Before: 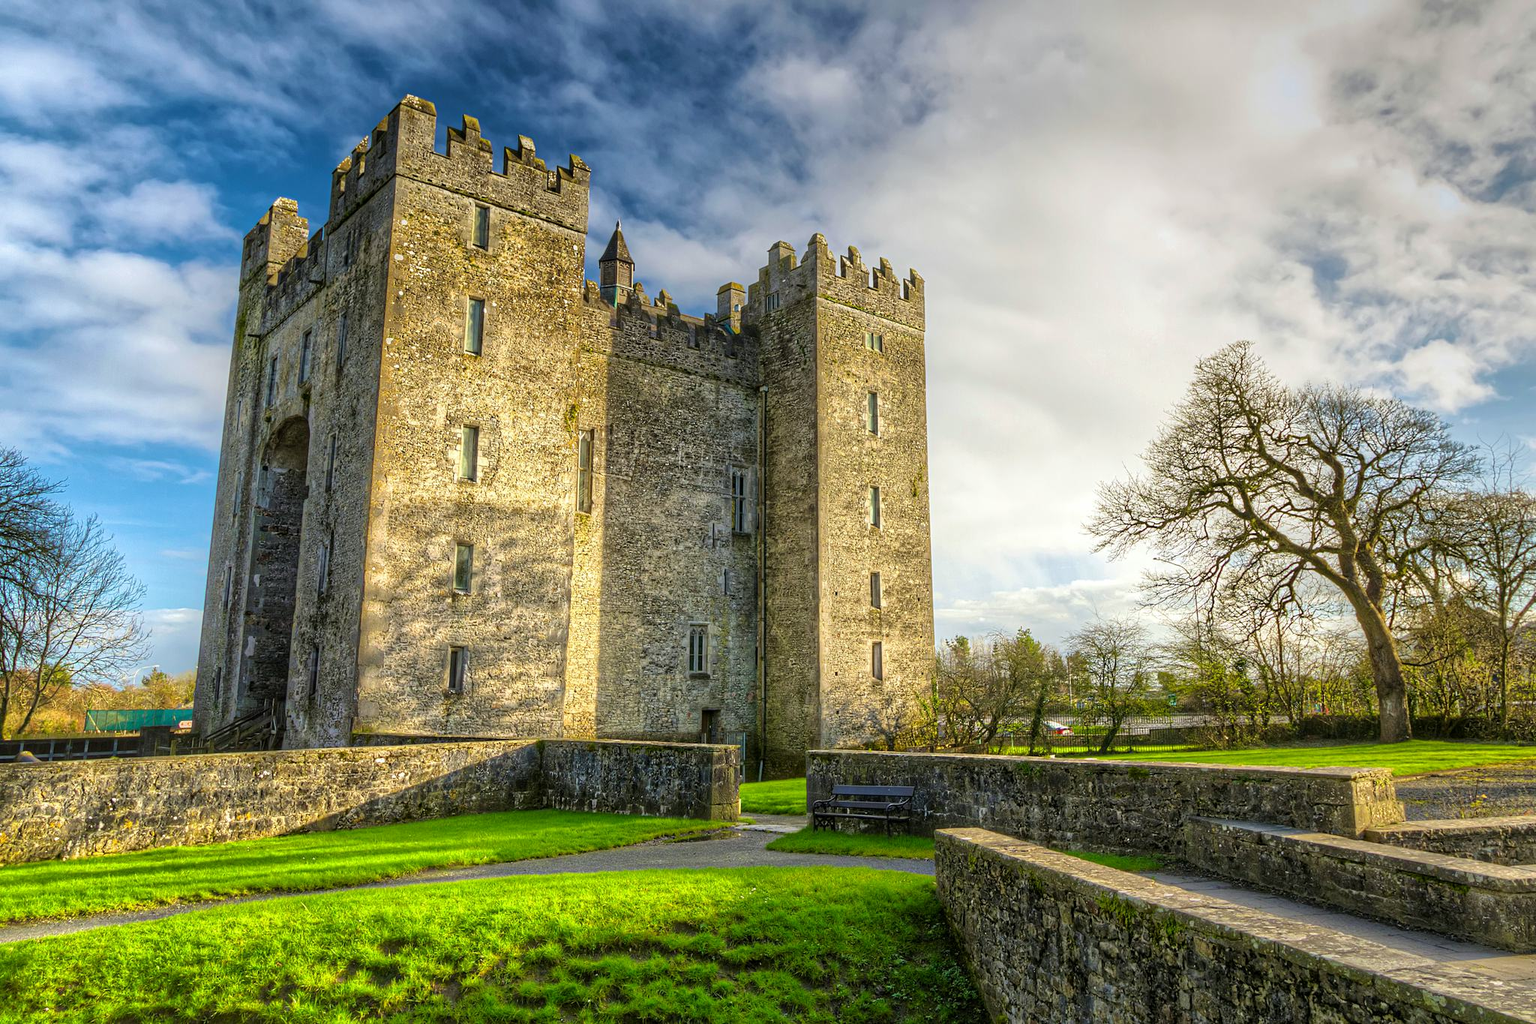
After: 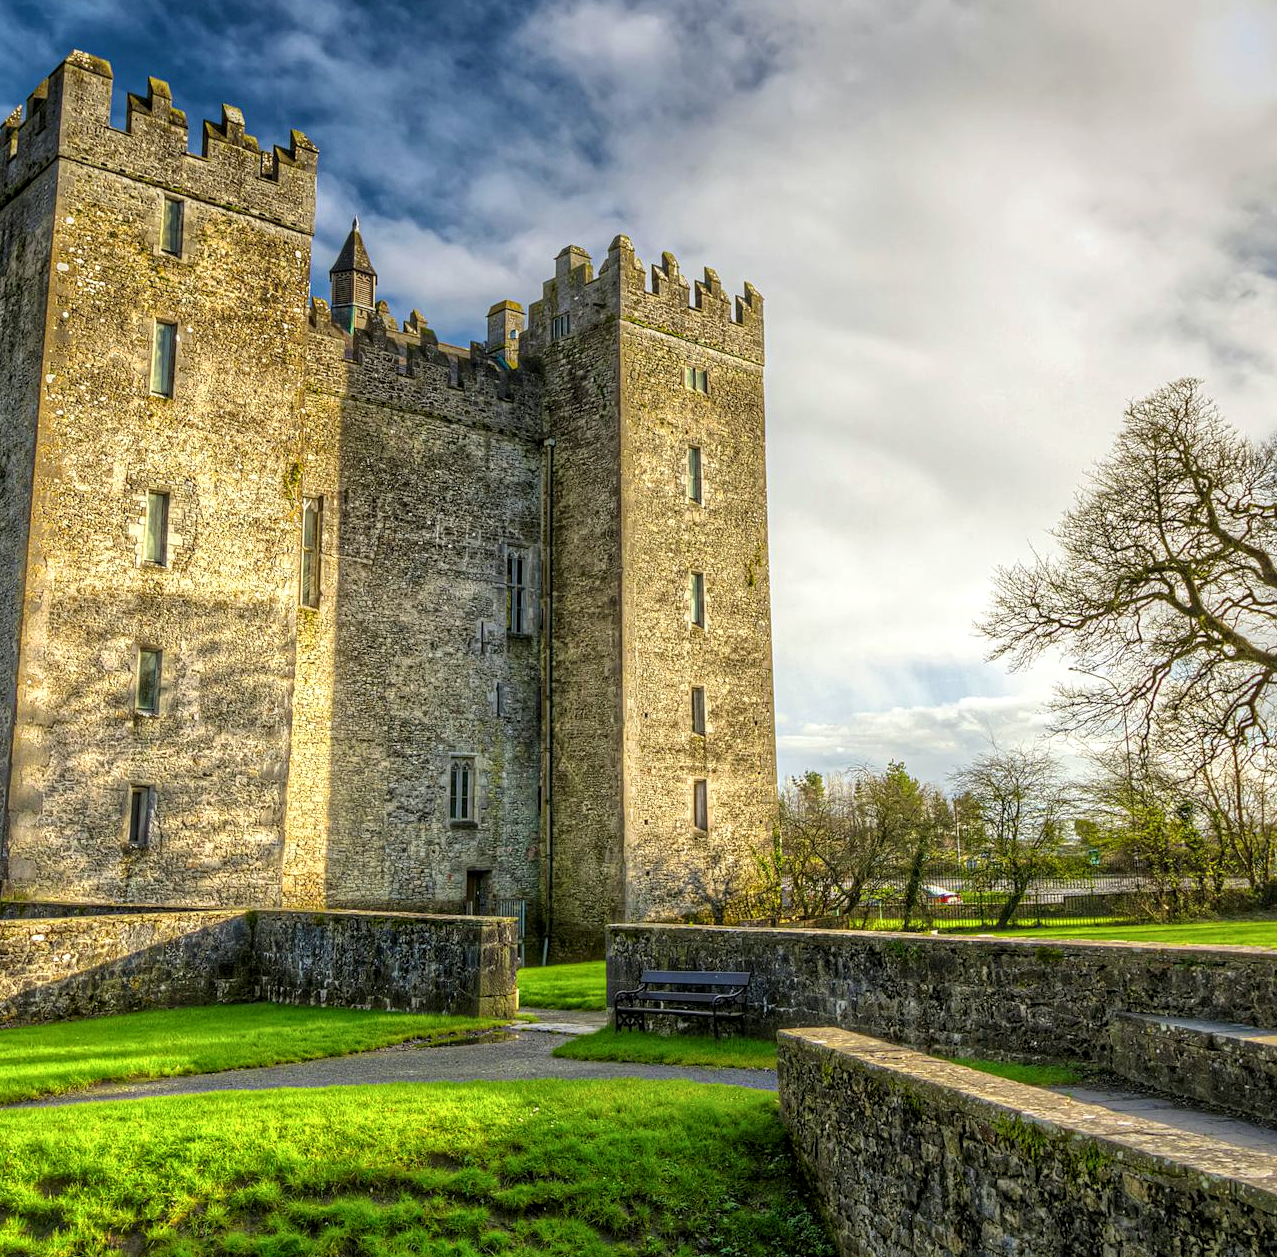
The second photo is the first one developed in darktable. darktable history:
crop and rotate: left 22.918%, top 5.629%, right 14.711%, bottom 2.247%
local contrast: on, module defaults
